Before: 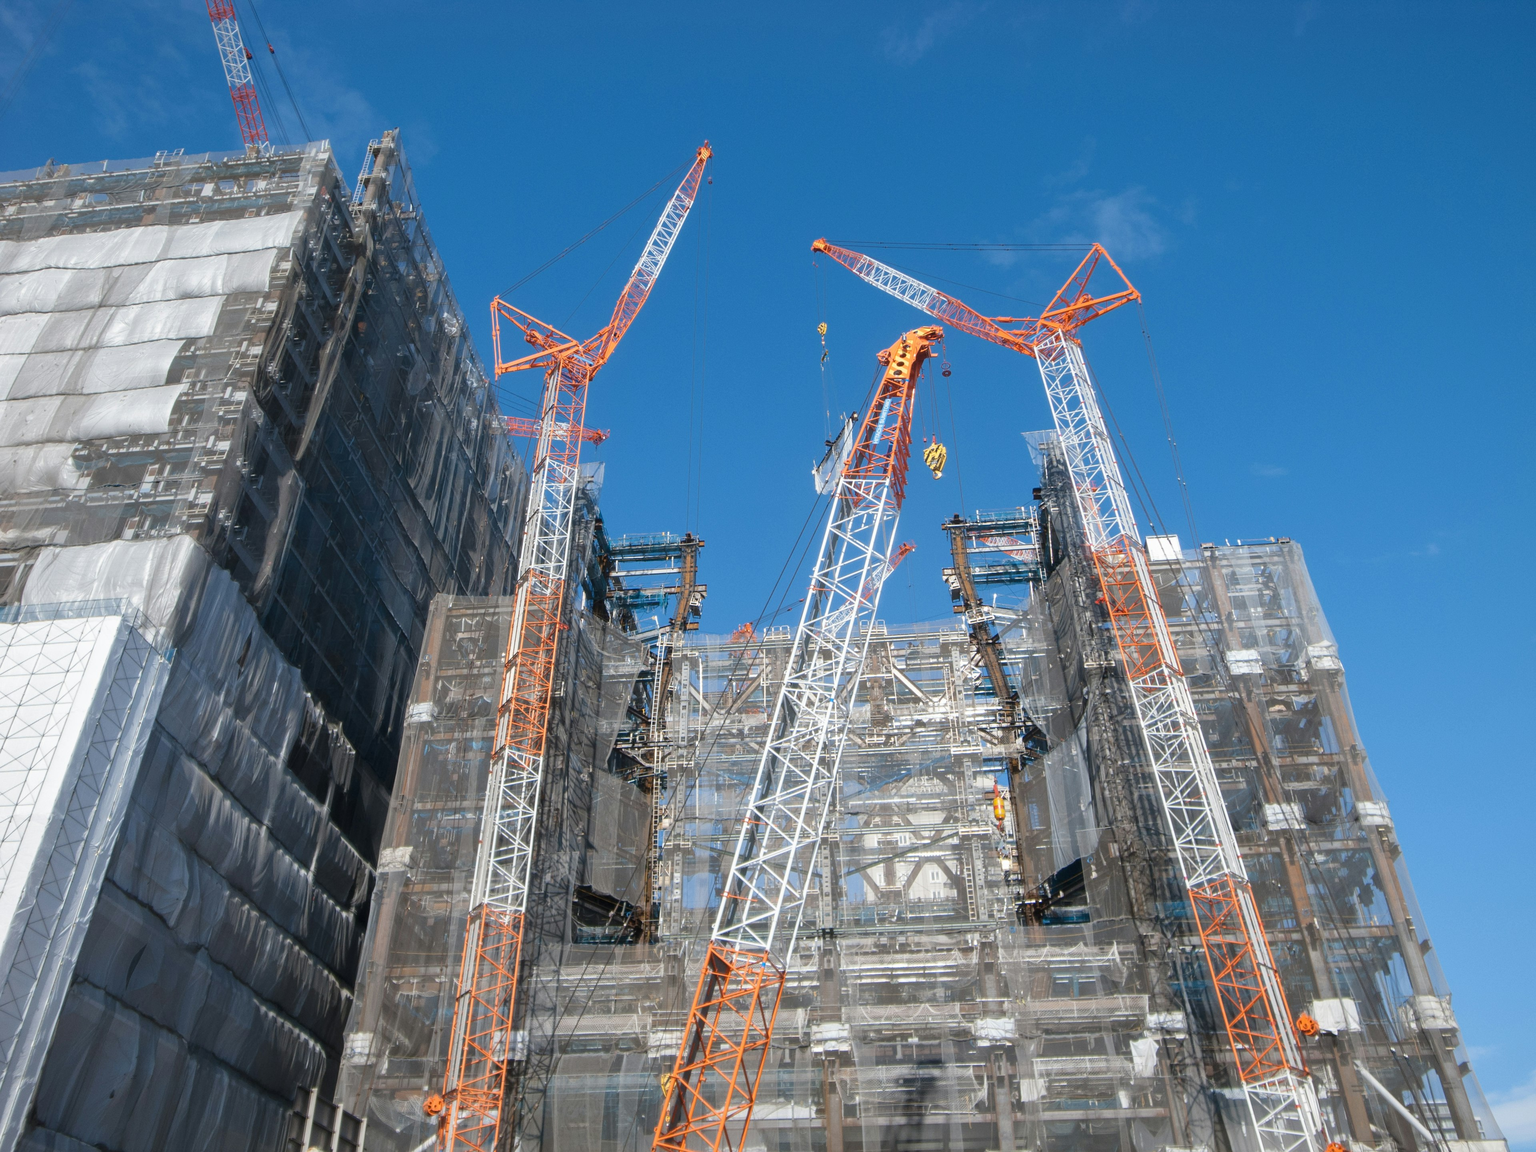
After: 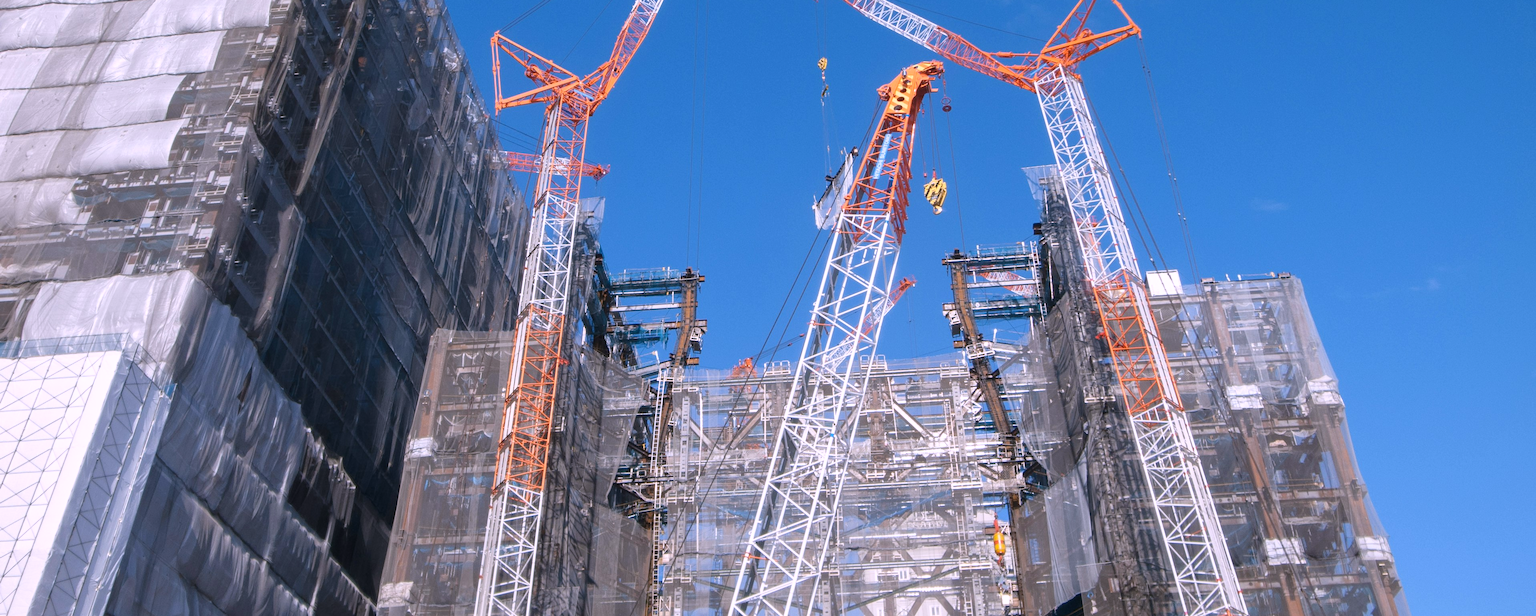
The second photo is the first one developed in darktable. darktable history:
crop and rotate: top 23.043%, bottom 23.437%
white balance: red 1.066, blue 1.119
